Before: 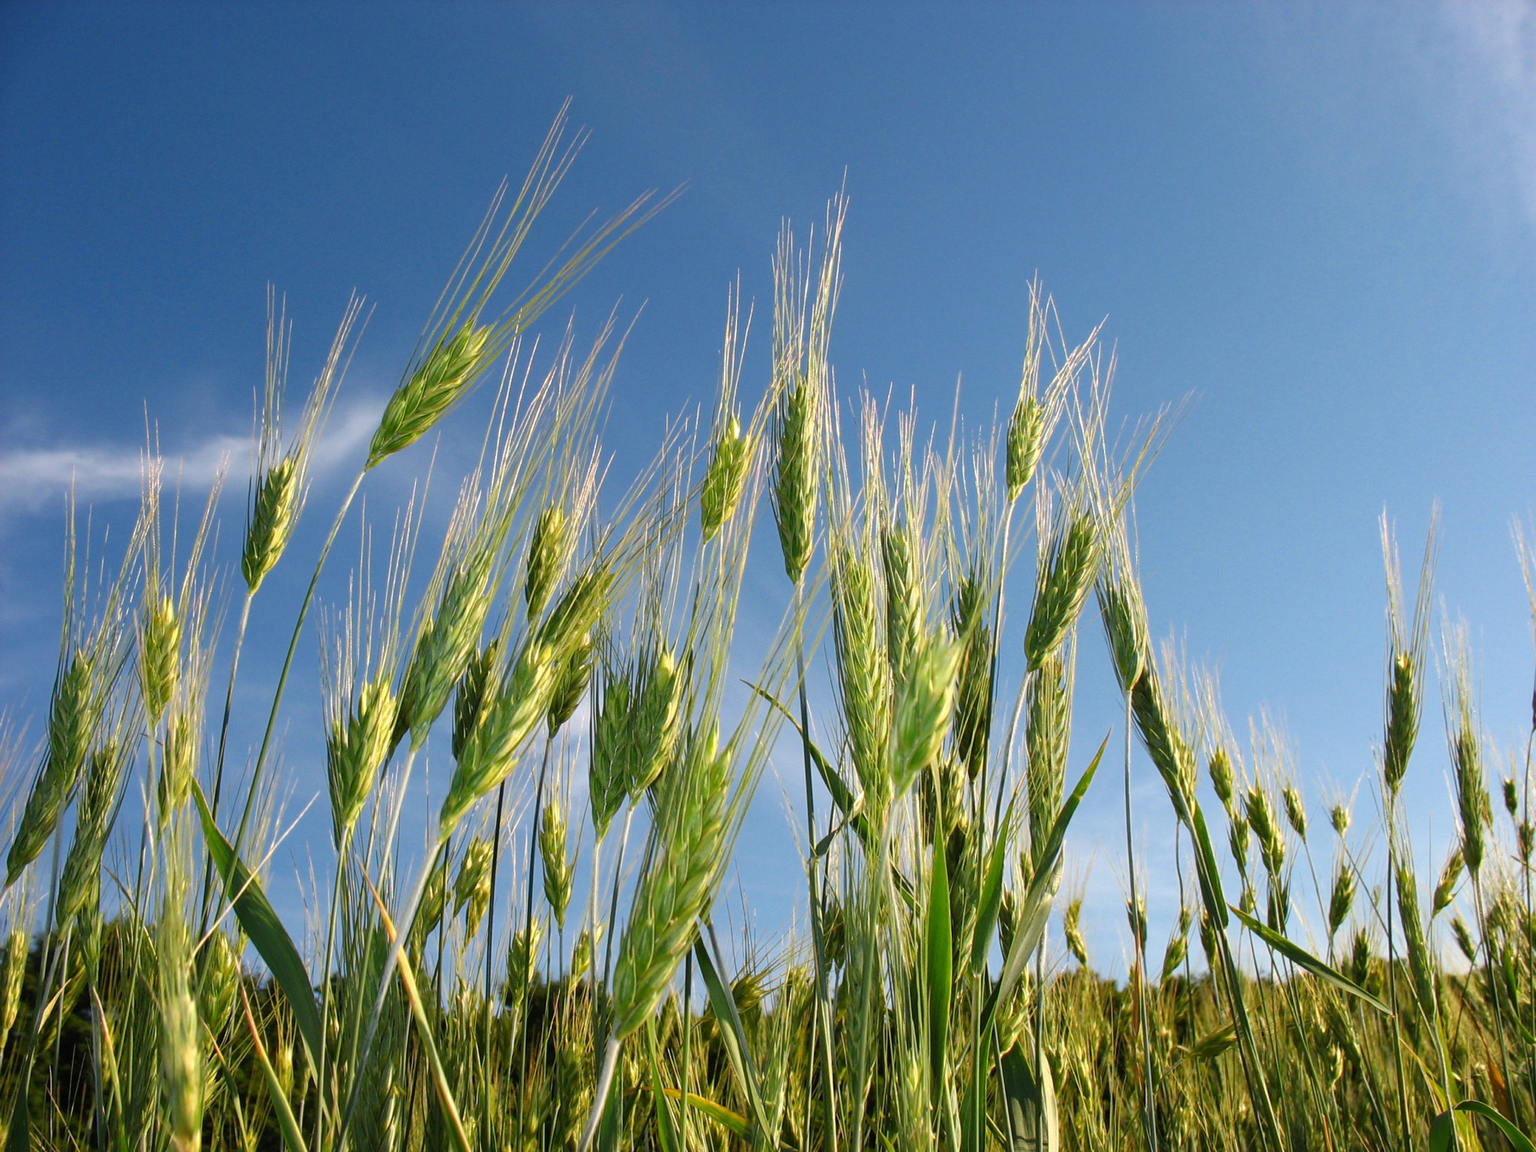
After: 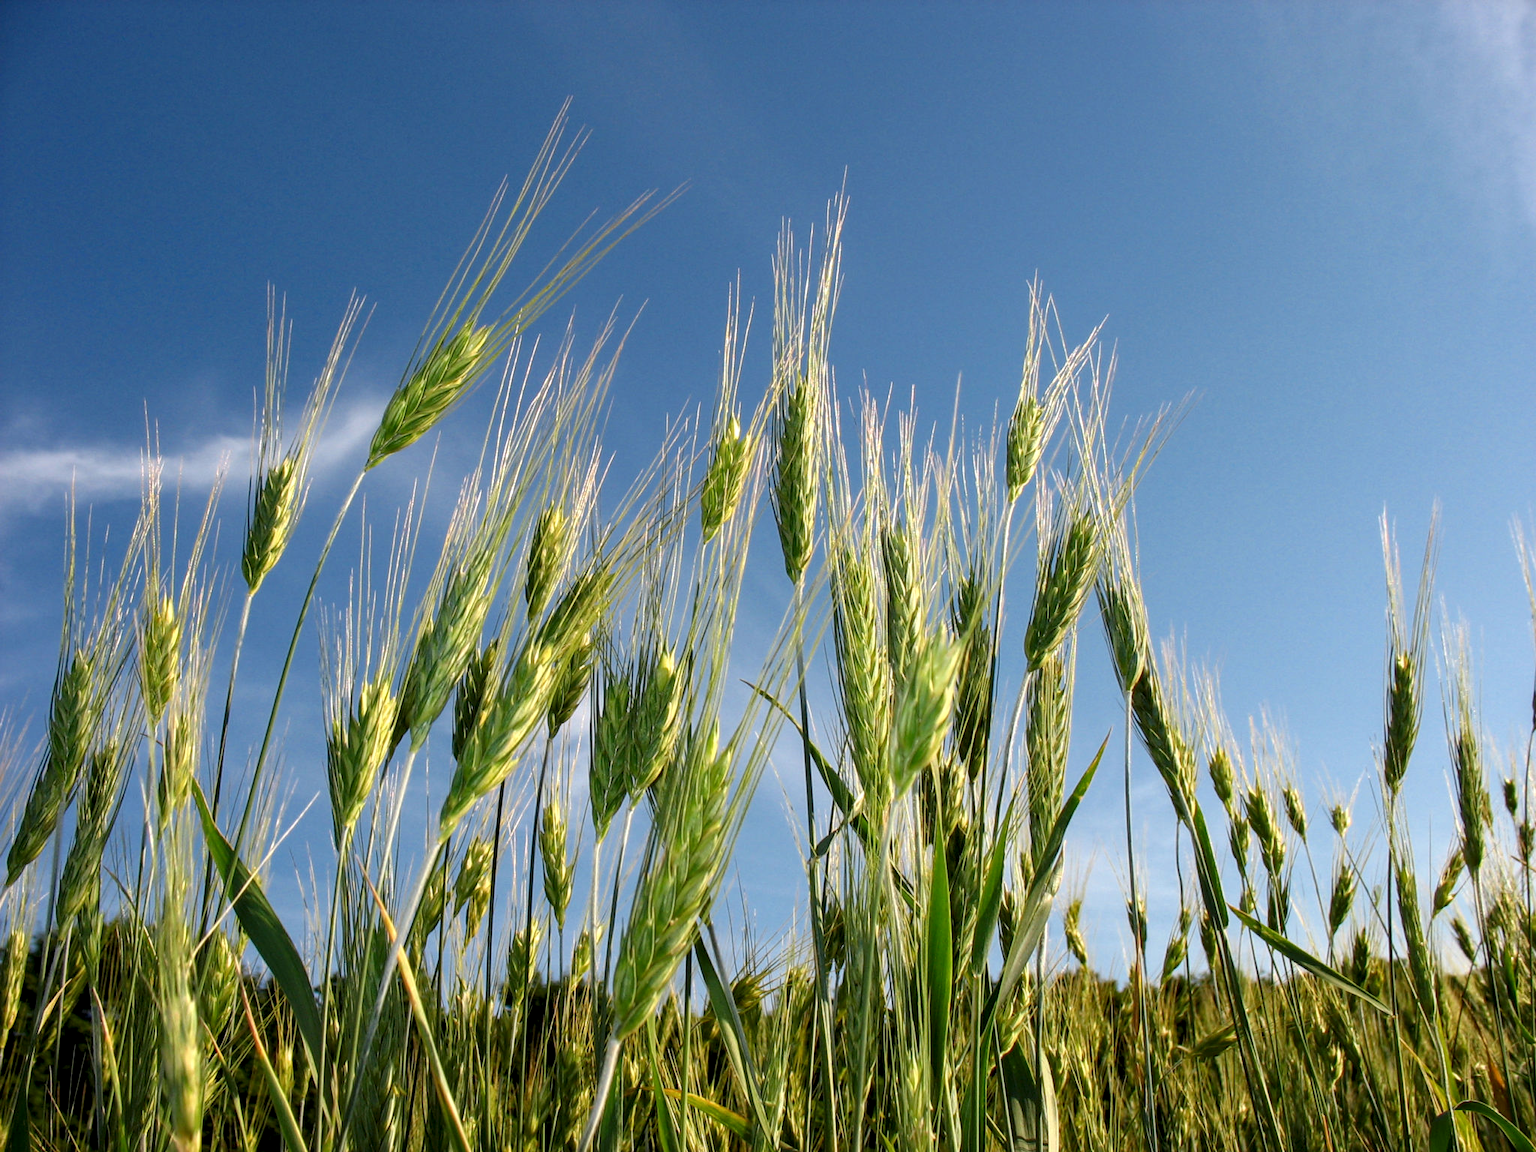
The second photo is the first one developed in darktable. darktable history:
local contrast: highlights 25%, shadows 75%, midtone range 0.75
exposure: exposure -0.048 EV, compensate highlight preservation false
